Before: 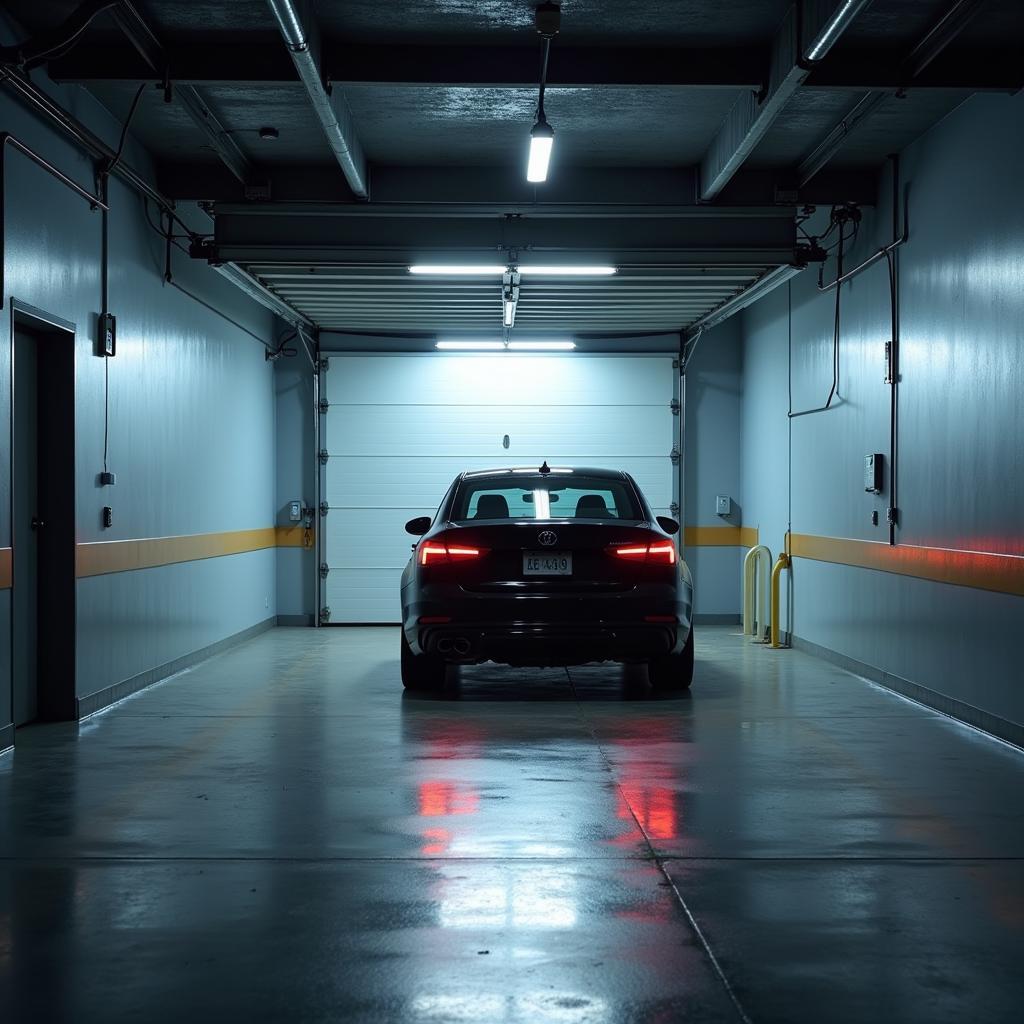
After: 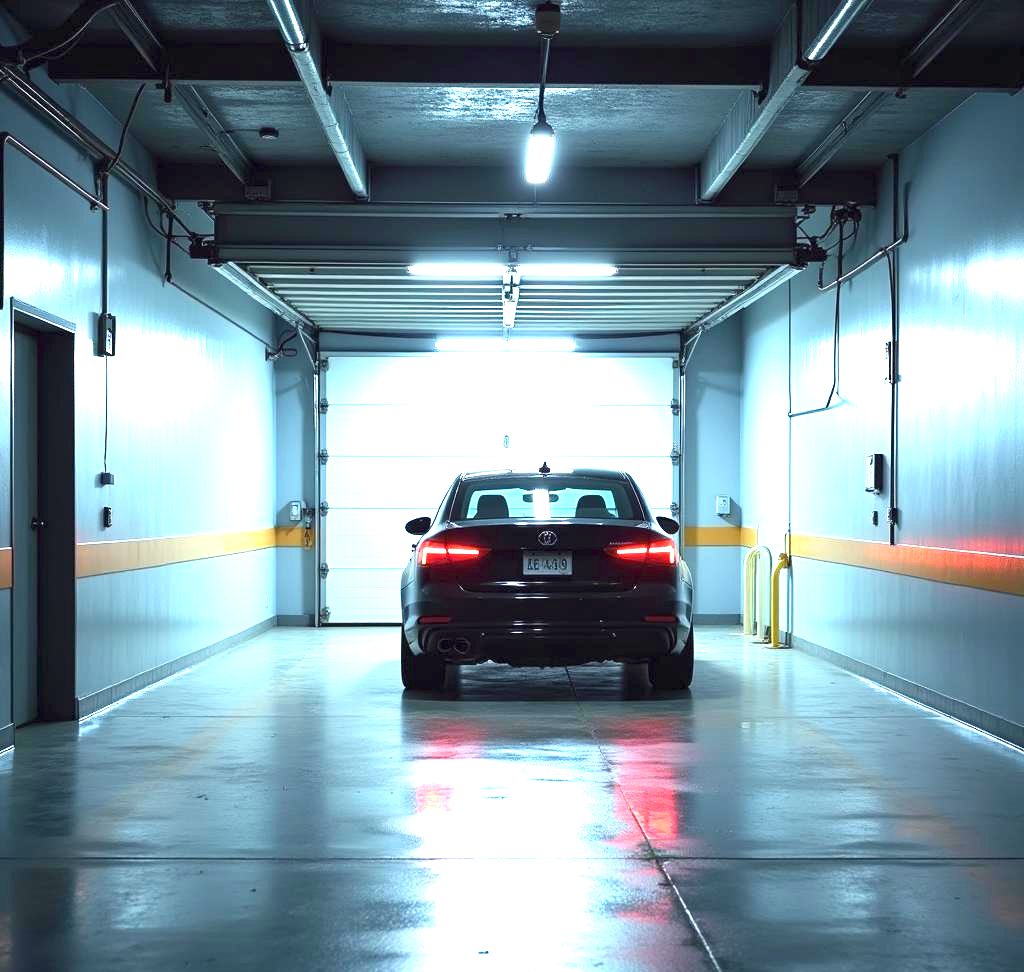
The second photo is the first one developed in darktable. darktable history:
exposure: black level correction 0, exposure 2.119 EV, compensate highlight preservation false
crop and rotate: top 0.002%, bottom 5.02%
color calibration: illuminant same as pipeline (D50), adaptation none (bypass), x 0.331, y 0.334, temperature 5014.02 K
